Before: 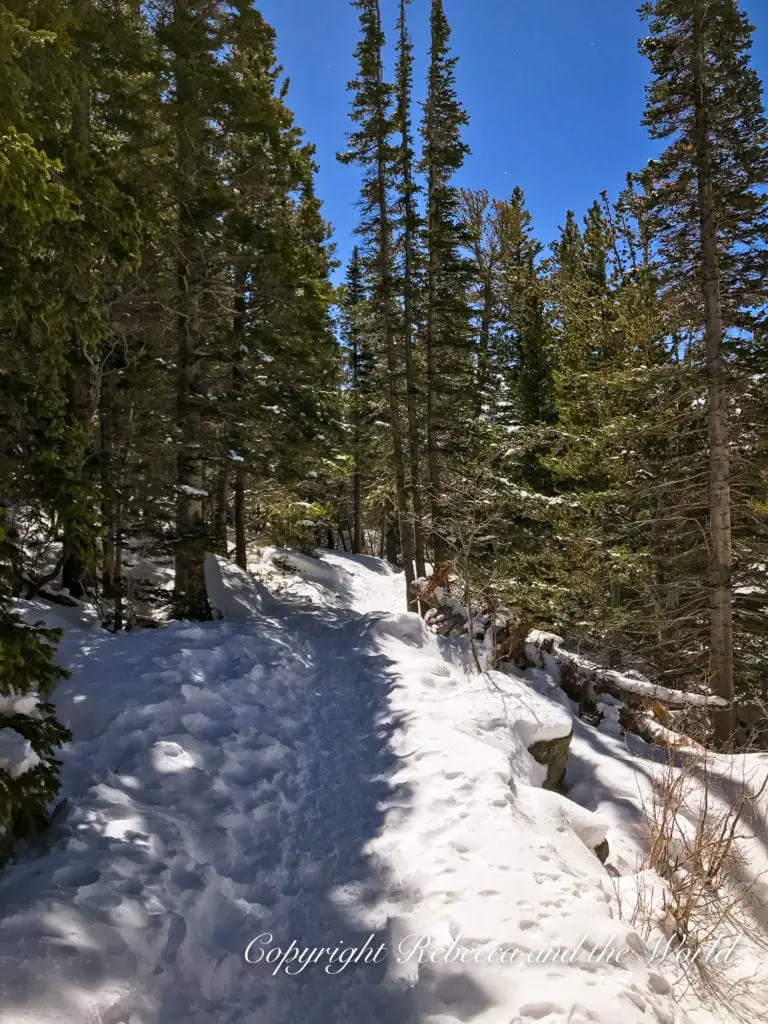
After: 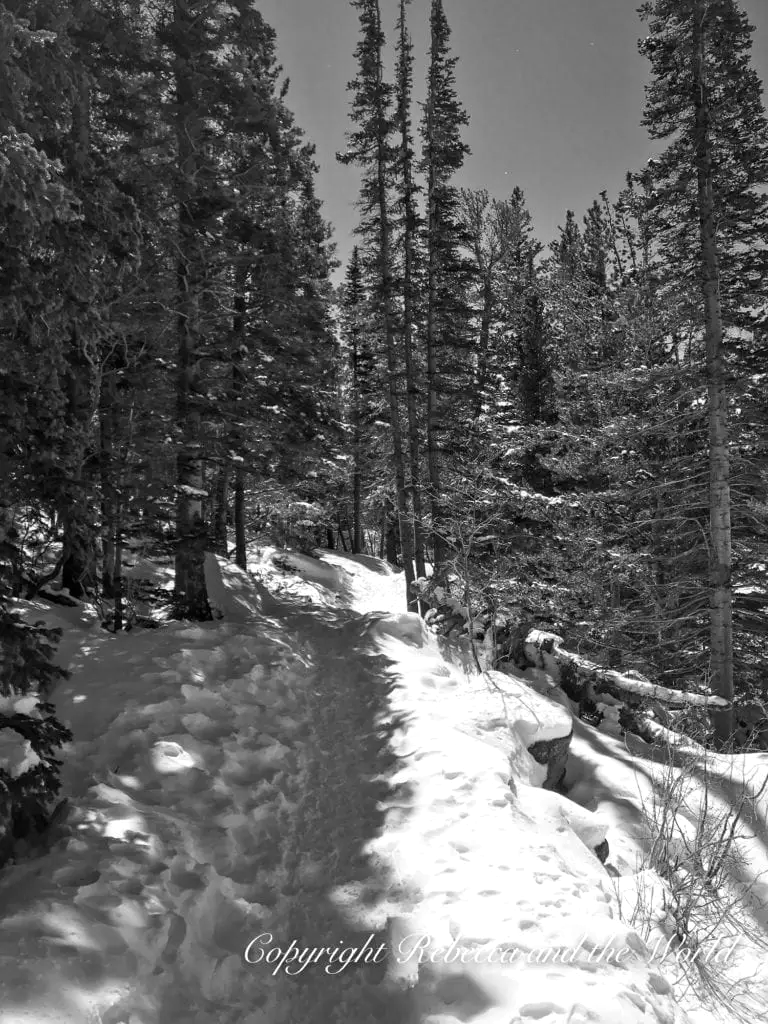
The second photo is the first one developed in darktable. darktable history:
color zones: curves: ch1 [(0, -0.014) (0.143, -0.013) (0.286, -0.013) (0.429, -0.016) (0.571, -0.019) (0.714, -0.015) (0.857, 0.002) (1, -0.014)]
exposure: exposure 0.2 EV, compensate highlight preservation false
